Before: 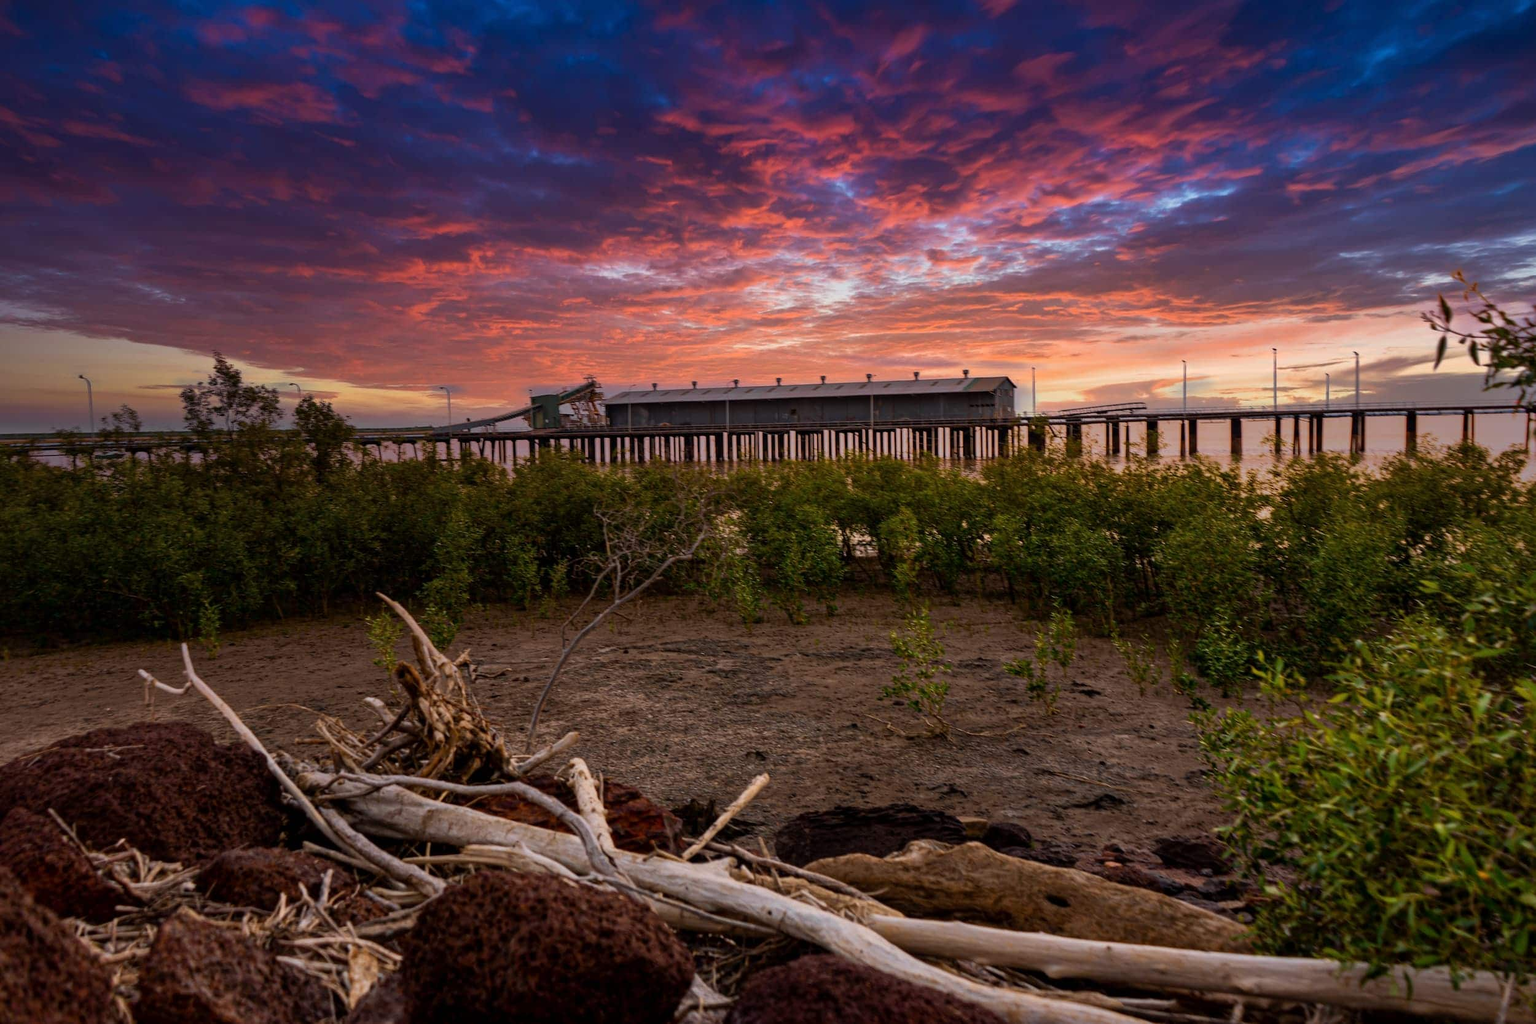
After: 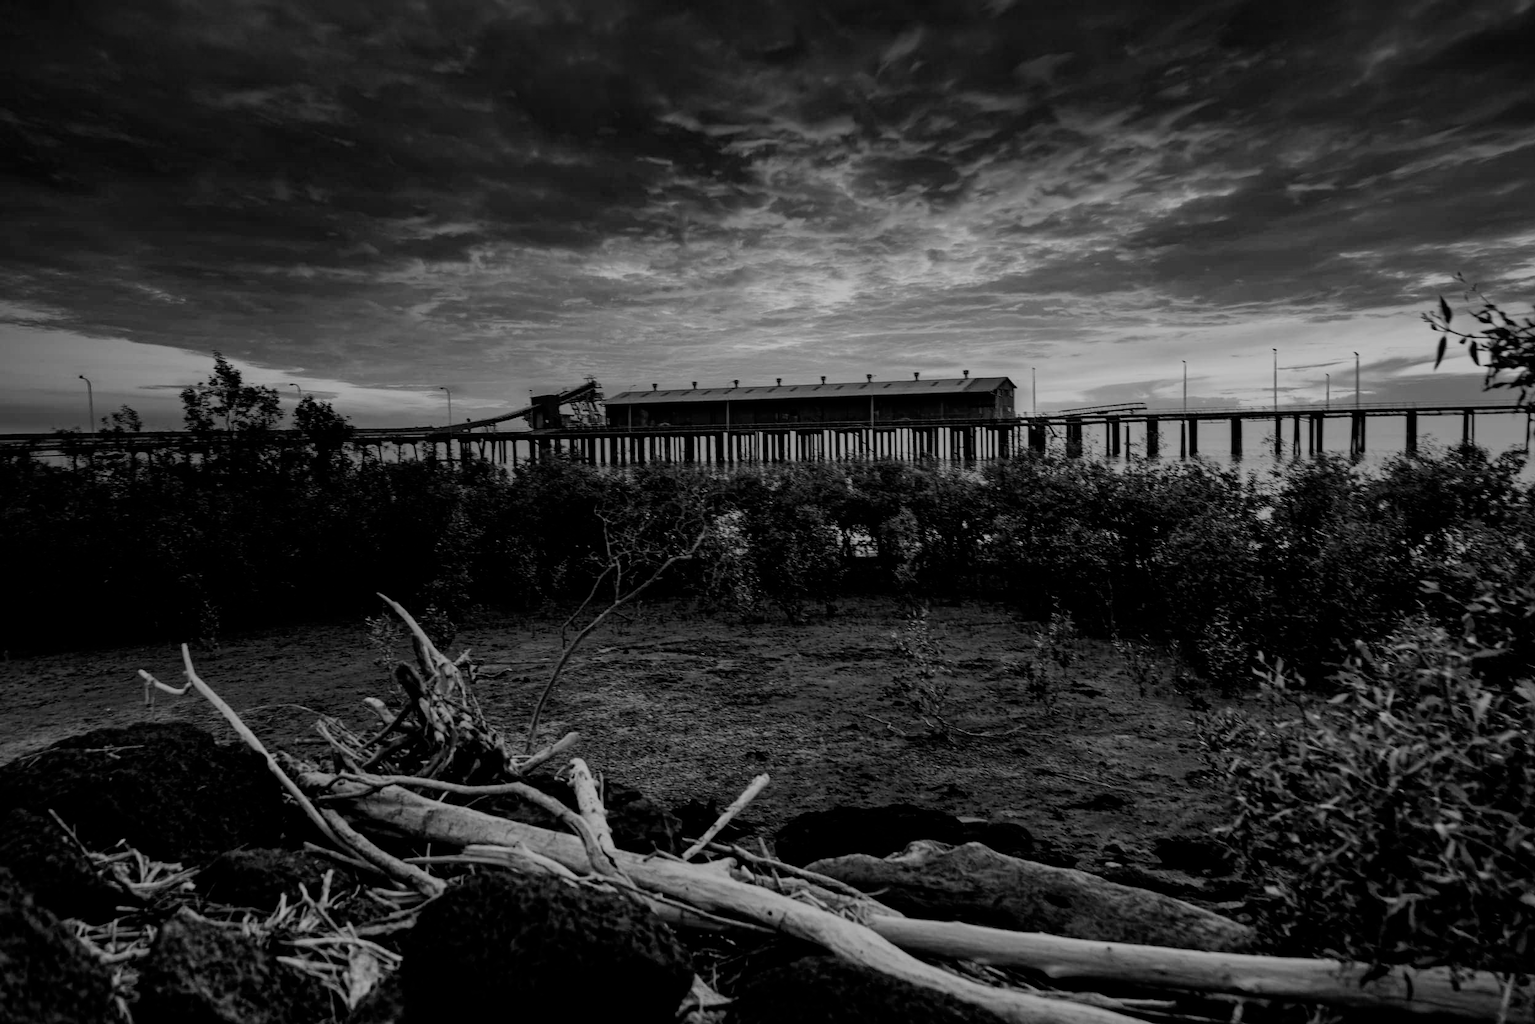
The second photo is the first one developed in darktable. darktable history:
filmic rgb: black relative exposure -4.14 EV, white relative exposure 5.1 EV, hardness 2.11, contrast 1.165
monochrome: a 30.25, b 92.03
